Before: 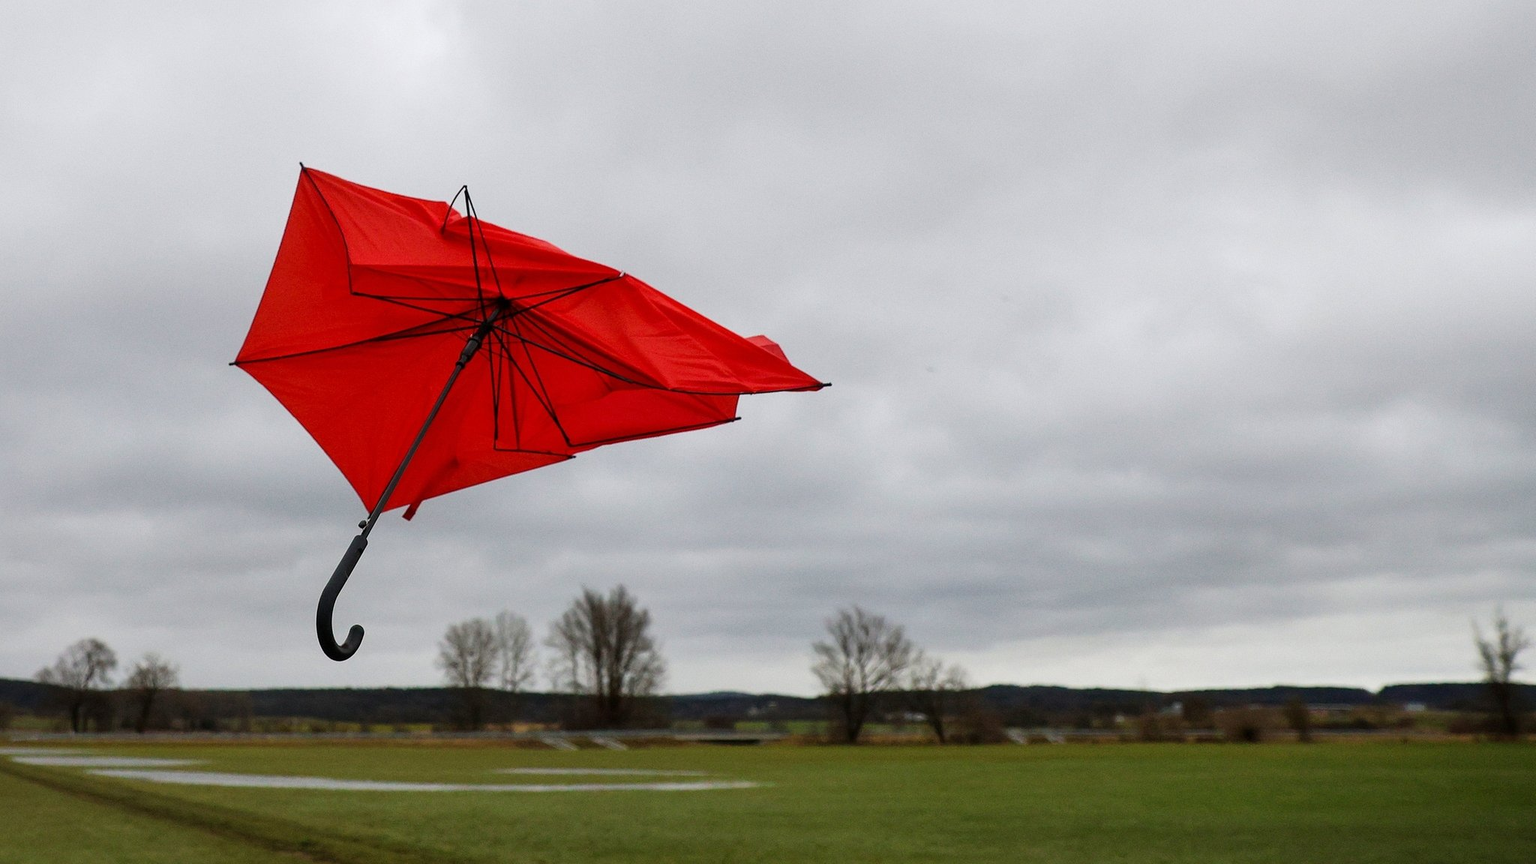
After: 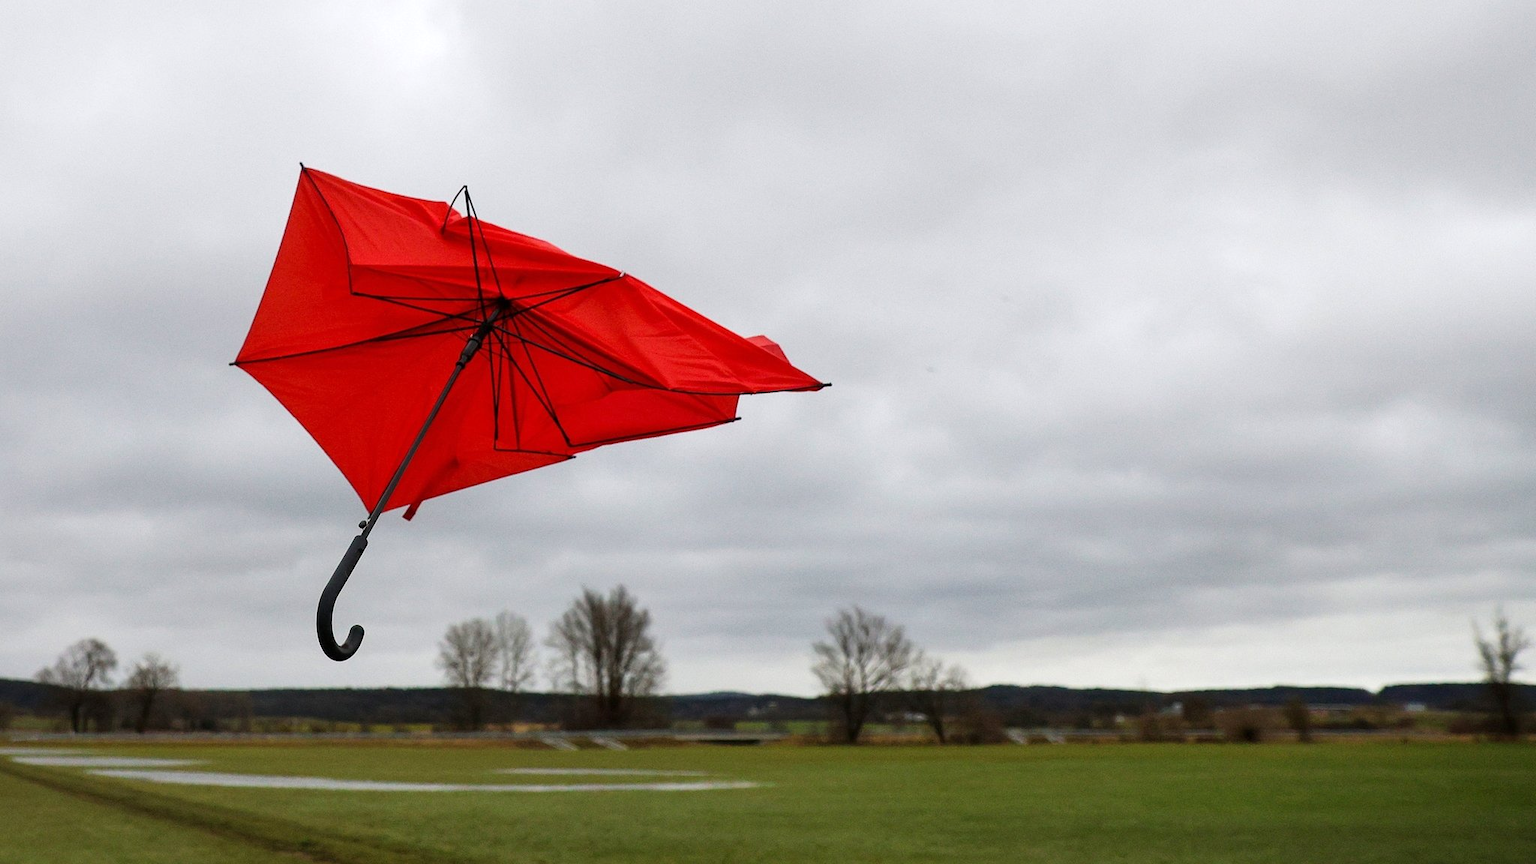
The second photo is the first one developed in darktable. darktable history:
exposure: exposure 0.209 EV, compensate highlight preservation false
